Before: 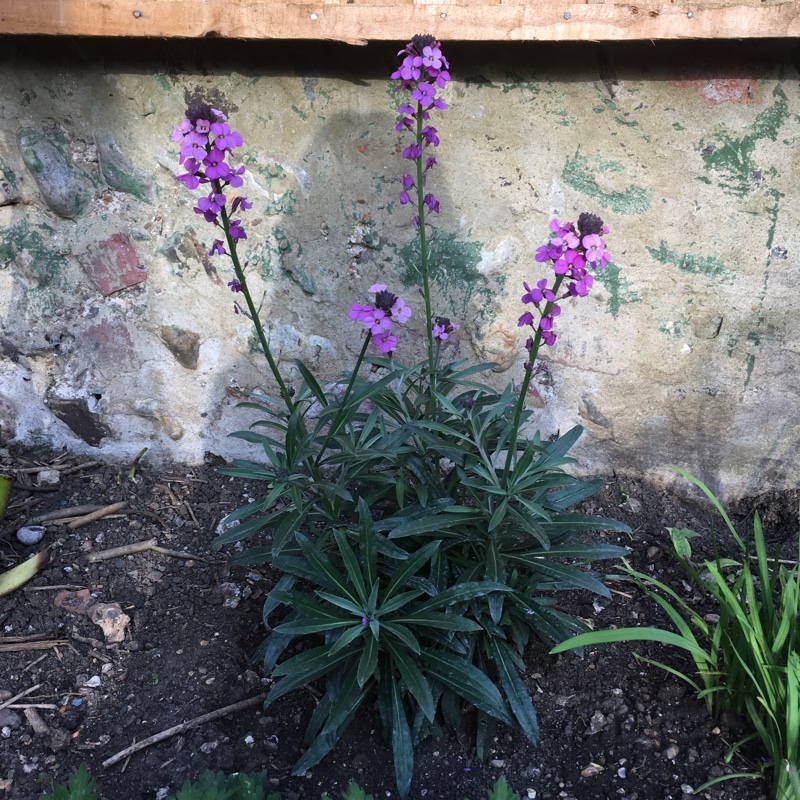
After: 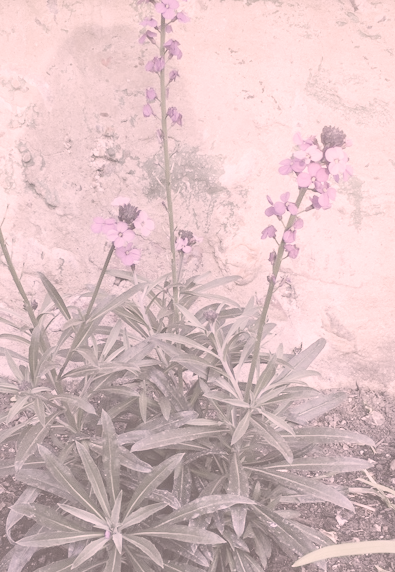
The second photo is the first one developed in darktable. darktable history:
crop: left 32.127%, top 10.936%, right 18.494%, bottom 17.469%
local contrast: detail 130%
contrast brightness saturation: contrast -0.334, brightness 0.769, saturation -0.781
tone equalizer: -8 EV -0.546 EV
tone curve: curves: ch0 [(0, 0) (0.003, 0.008) (0.011, 0.008) (0.025, 0.011) (0.044, 0.017) (0.069, 0.029) (0.1, 0.045) (0.136, 0.067) (0.177, 0.103) (0.224, 0.151) (0.277, 0.21) (0.335, 0.285) (0.399, 0.37) (0.468, 0.462) (0.543, 0.568) (0.623, 0.679) (0.709, 0.79) (0.801, 0.876) (0.898, 0.936) (1, 1)], preserve colors none
color correction: highlights a* 14.56, highlights b* 4.89
